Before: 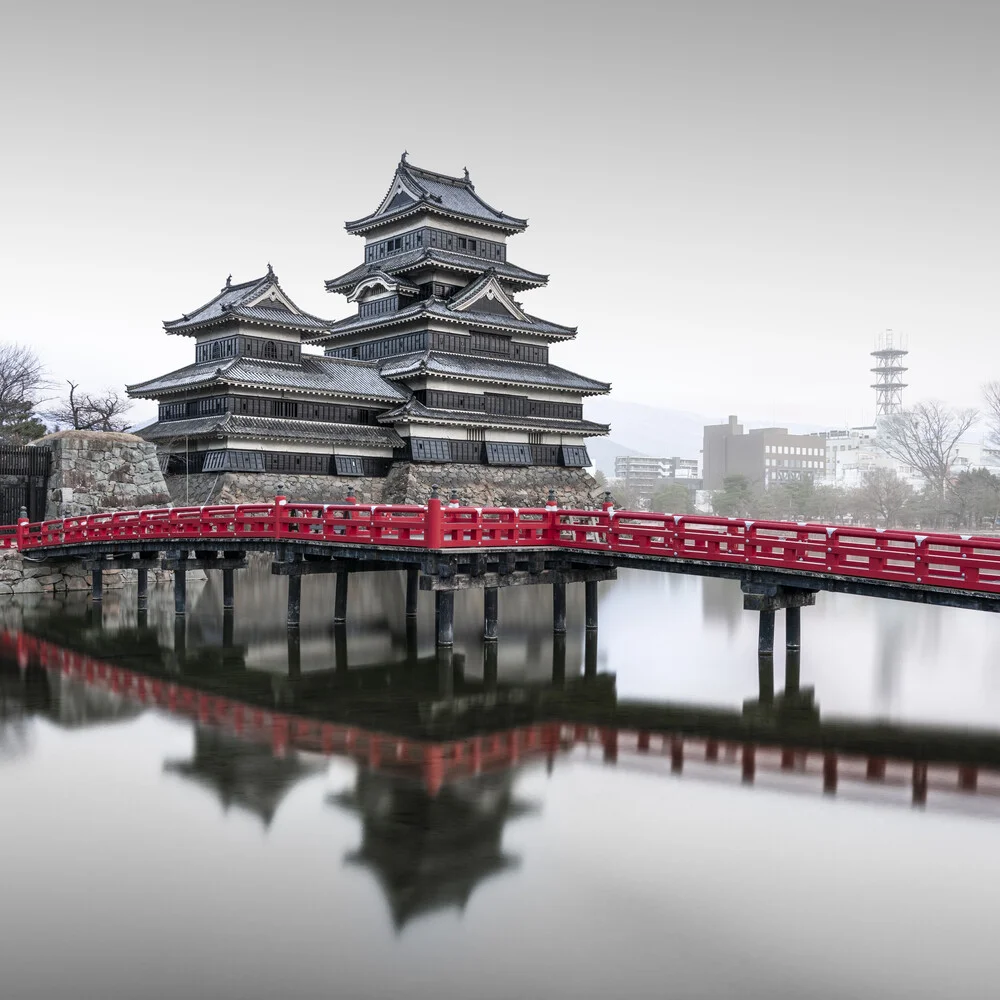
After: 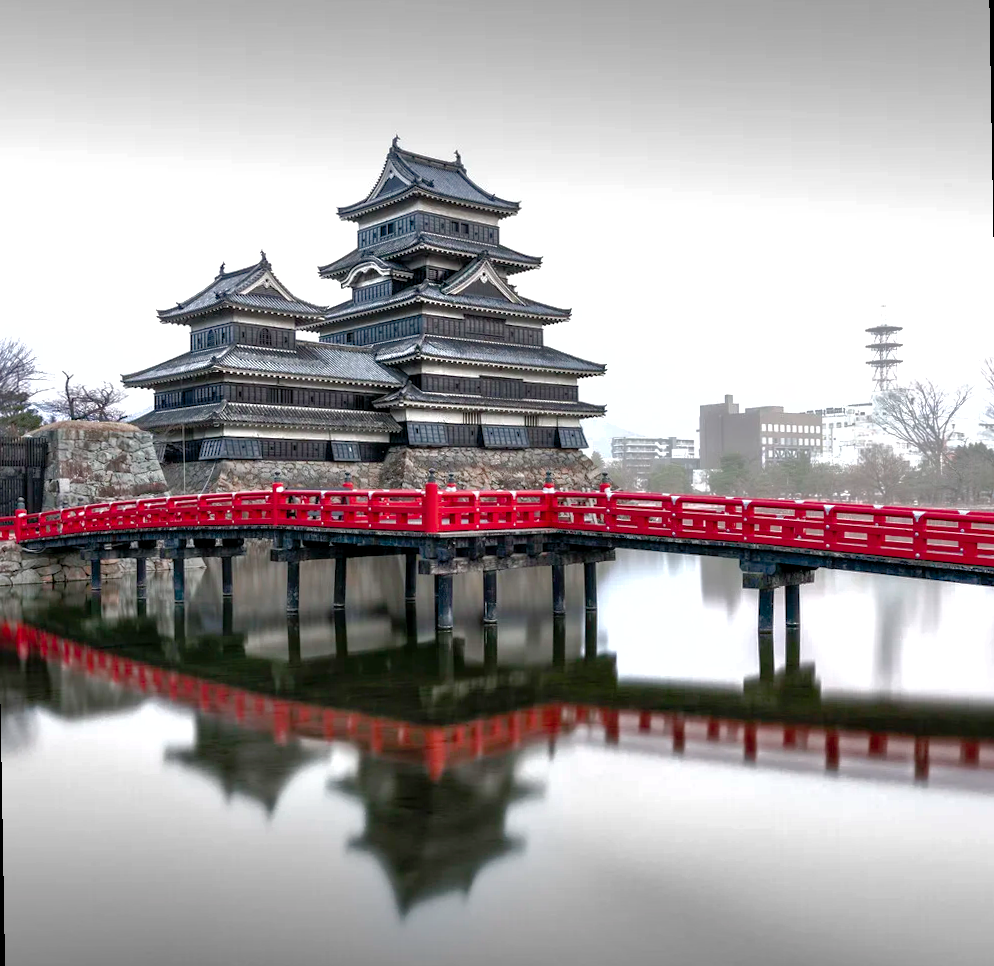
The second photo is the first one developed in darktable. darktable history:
rotate and perspective: rotation -1°, crop left 0.011, crop right 0.989, crop top 0.025, crop bottom 0.975
color balance rgb: perceptual saturation grading › highlights -29.58%, perceptual saturation grading › mid-tones 29.47%, perceptual saturation grading › shadows 59.73%, perceptual brilliance grading › global brilliance -17.79%, perceptual brilliance grading › highlights 28.73%, global vibrance 15.44%
exposure: black level correction 0.001, compensate highlight preservation false
shadows and highlights: on, module defaults
